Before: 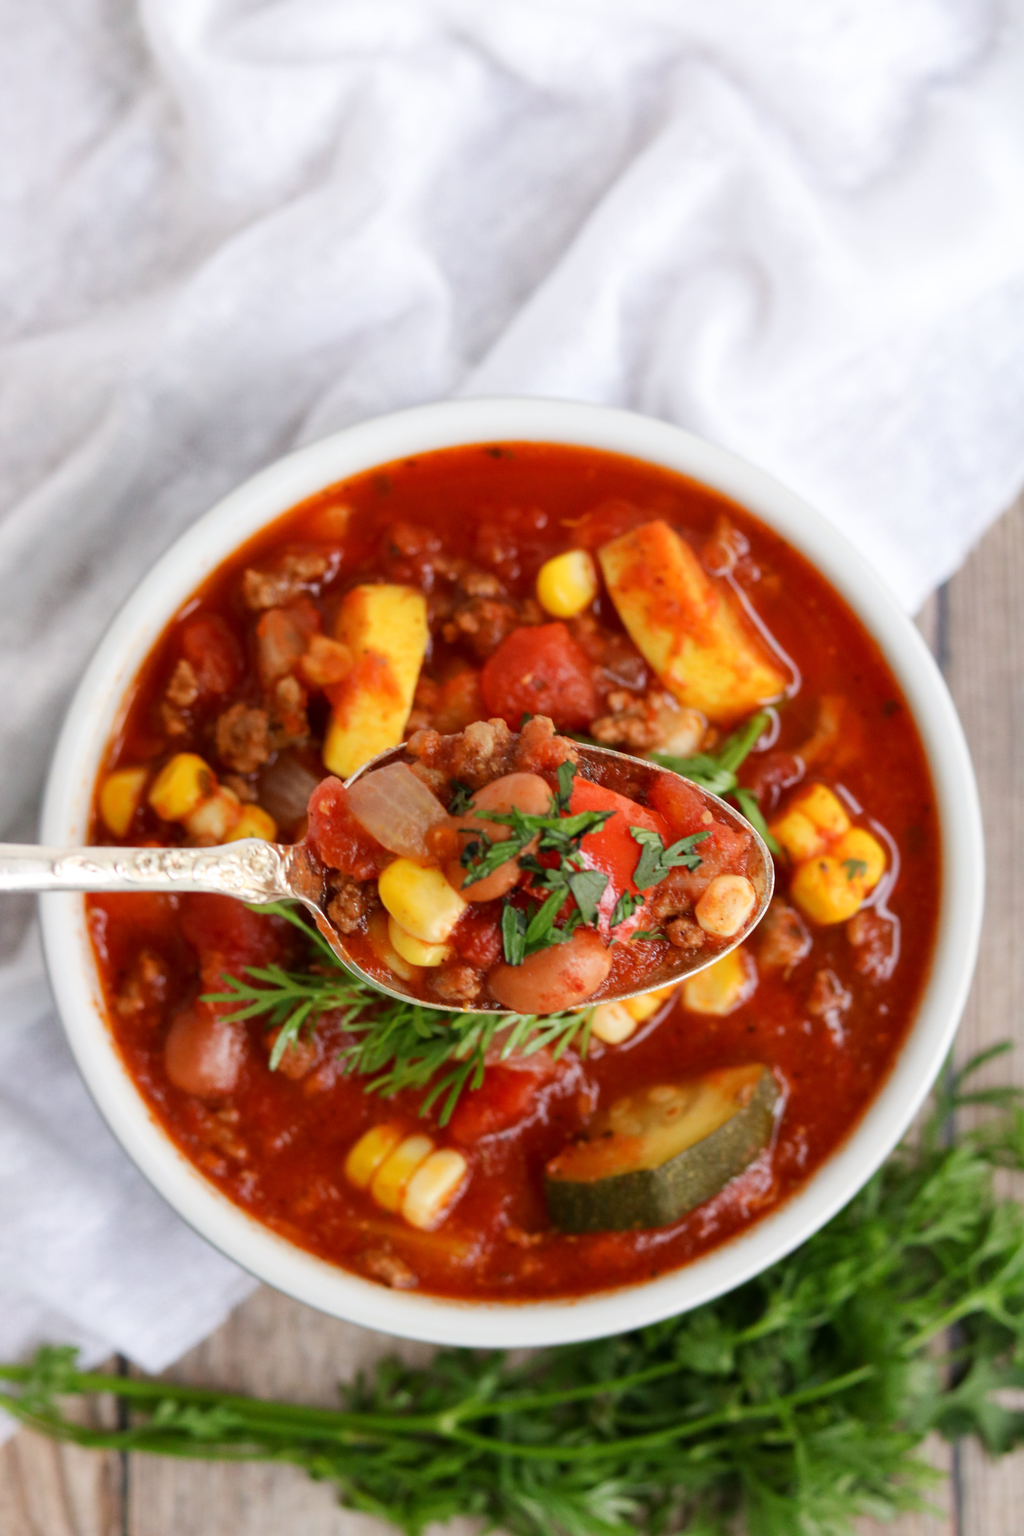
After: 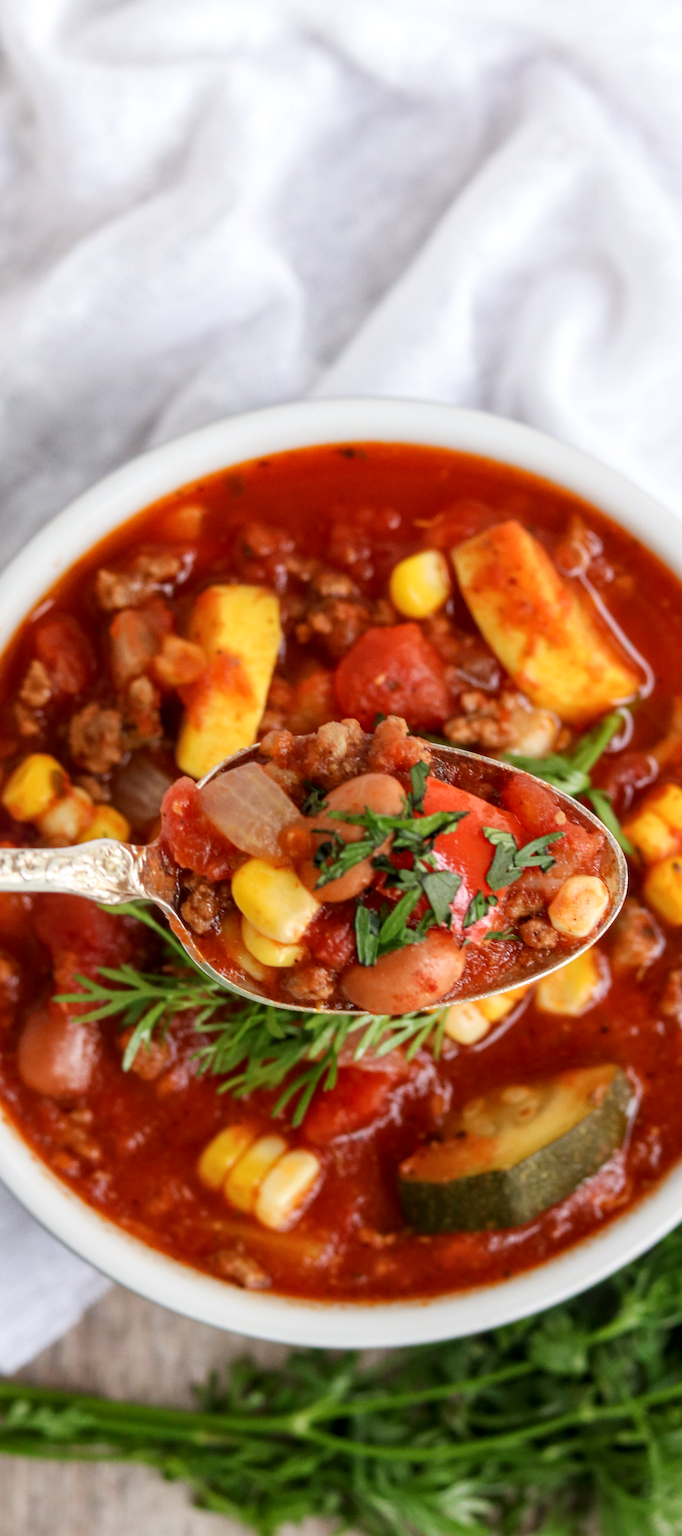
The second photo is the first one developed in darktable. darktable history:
local contrast: on, module defaults
sharpen: amount 0.2
crop and rotate: left 14.385%, right 18.948%
